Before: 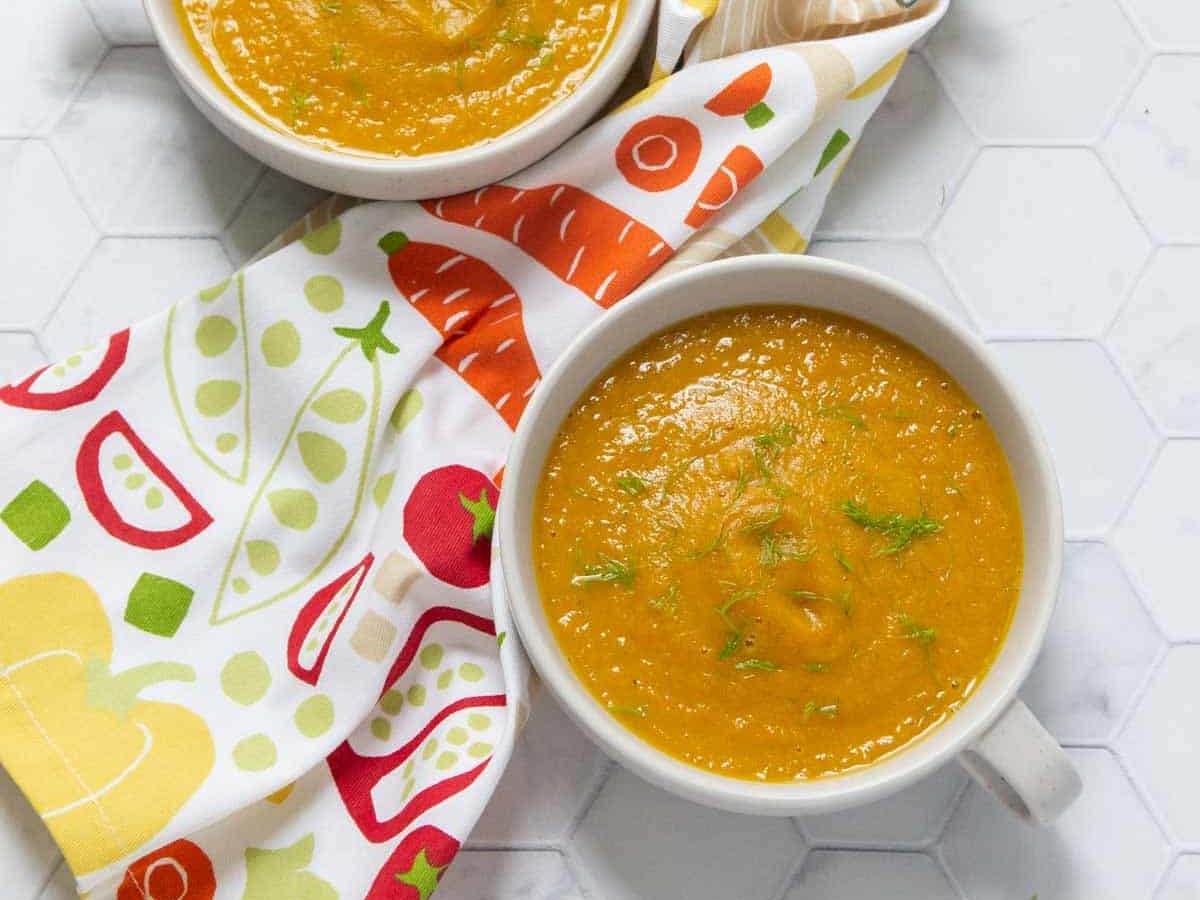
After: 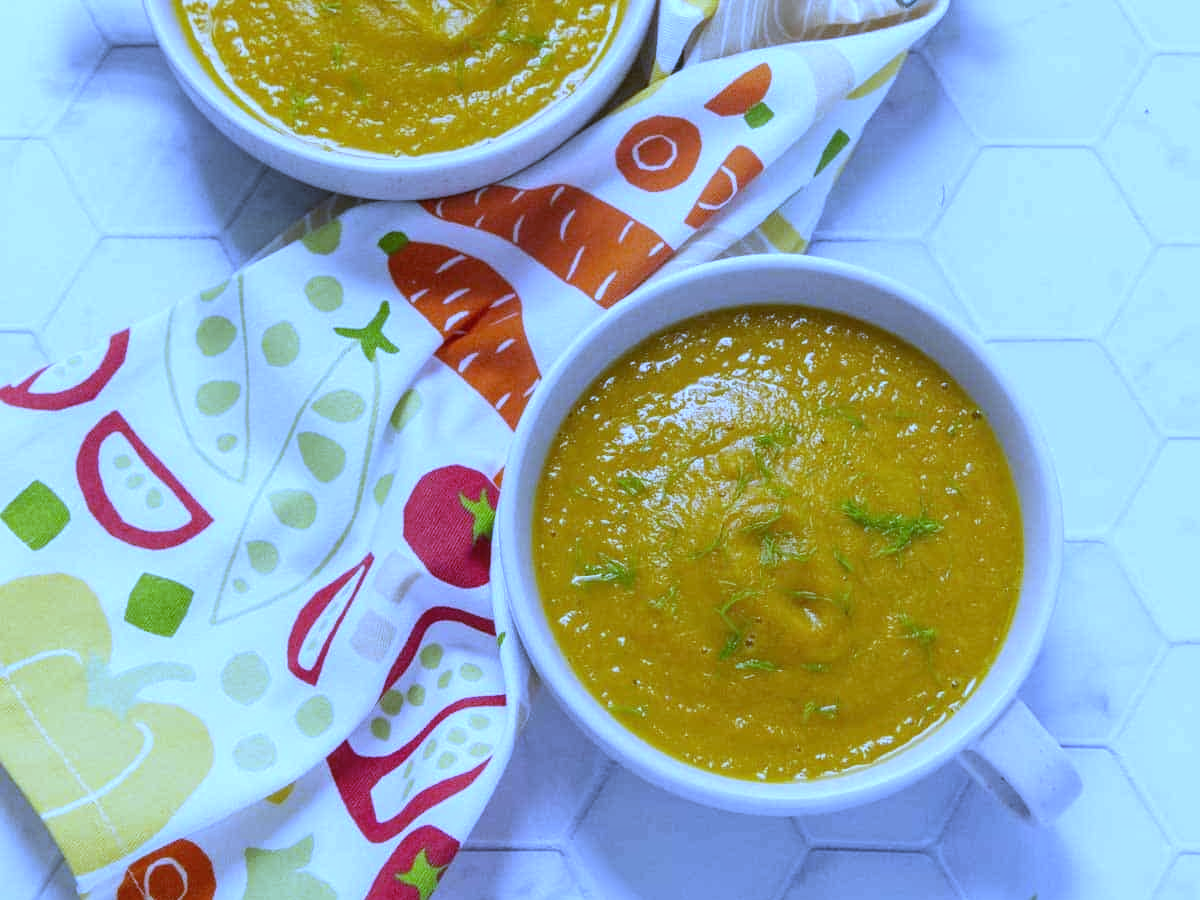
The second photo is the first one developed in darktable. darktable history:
white balance: red 0.766, blue 1.537
exposure: black level correction 0, compensate exposure bias true, compensate highlight preservation false
local contrast: detail 110%
